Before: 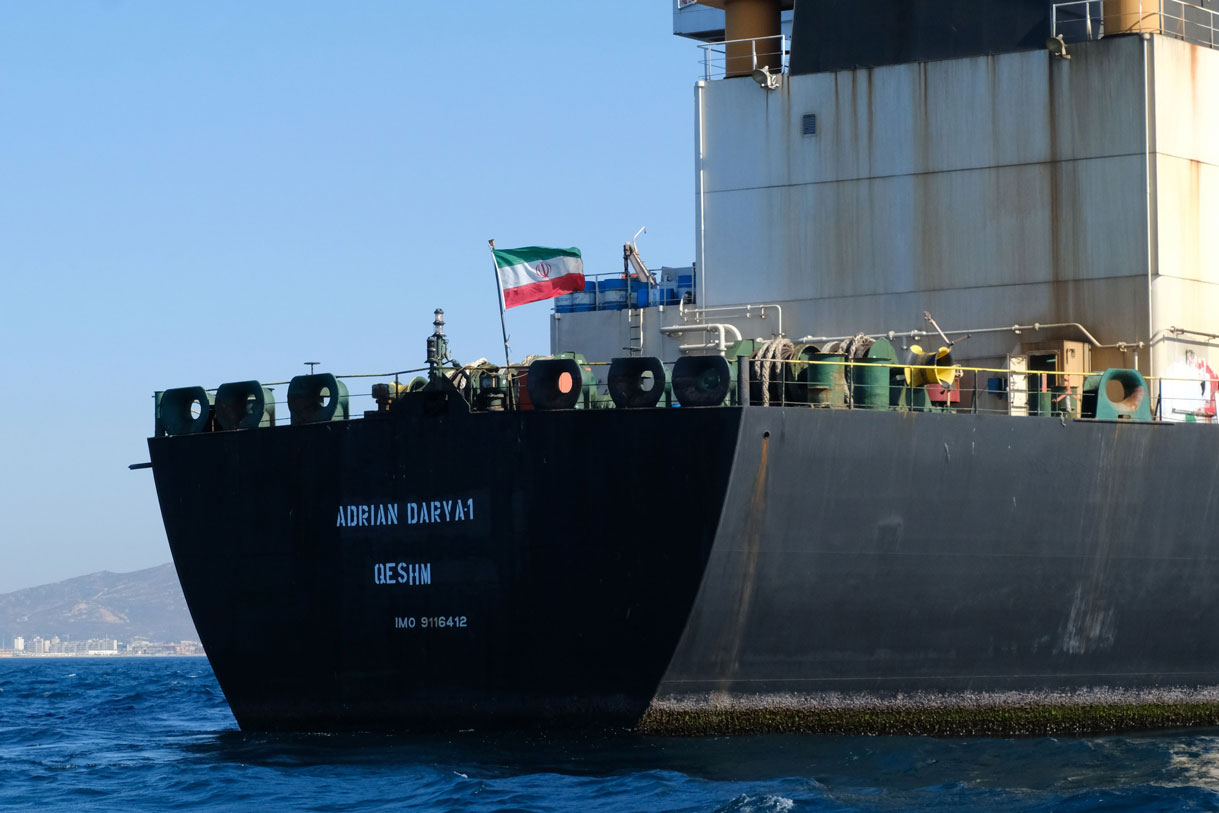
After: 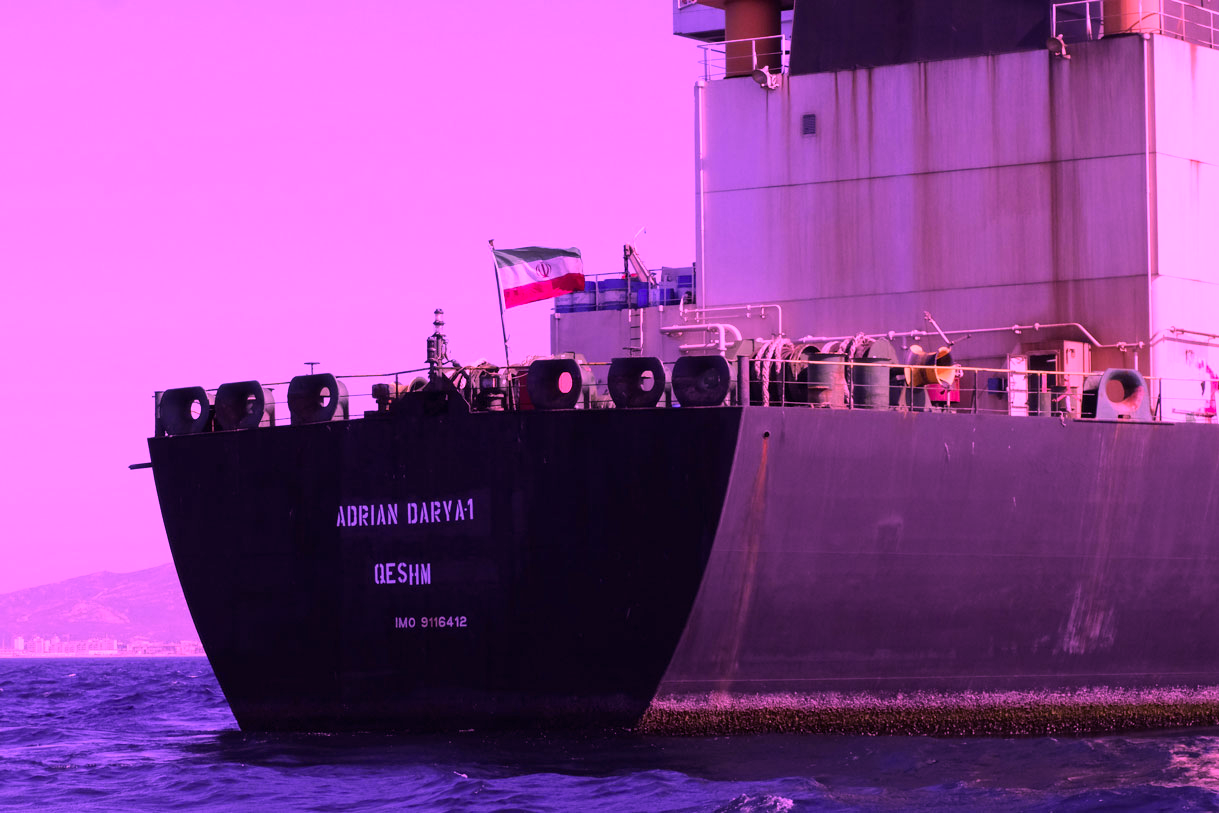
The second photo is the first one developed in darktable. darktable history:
color calibration: output R [1.063, -0.012, -0.003, 0], output B [-0.079, 0.047, 1, 0], gray › normalize channels true, illuminant custom, x 0.263, y 0.52, temperature 7030.15 K, gamut compression 0.022
